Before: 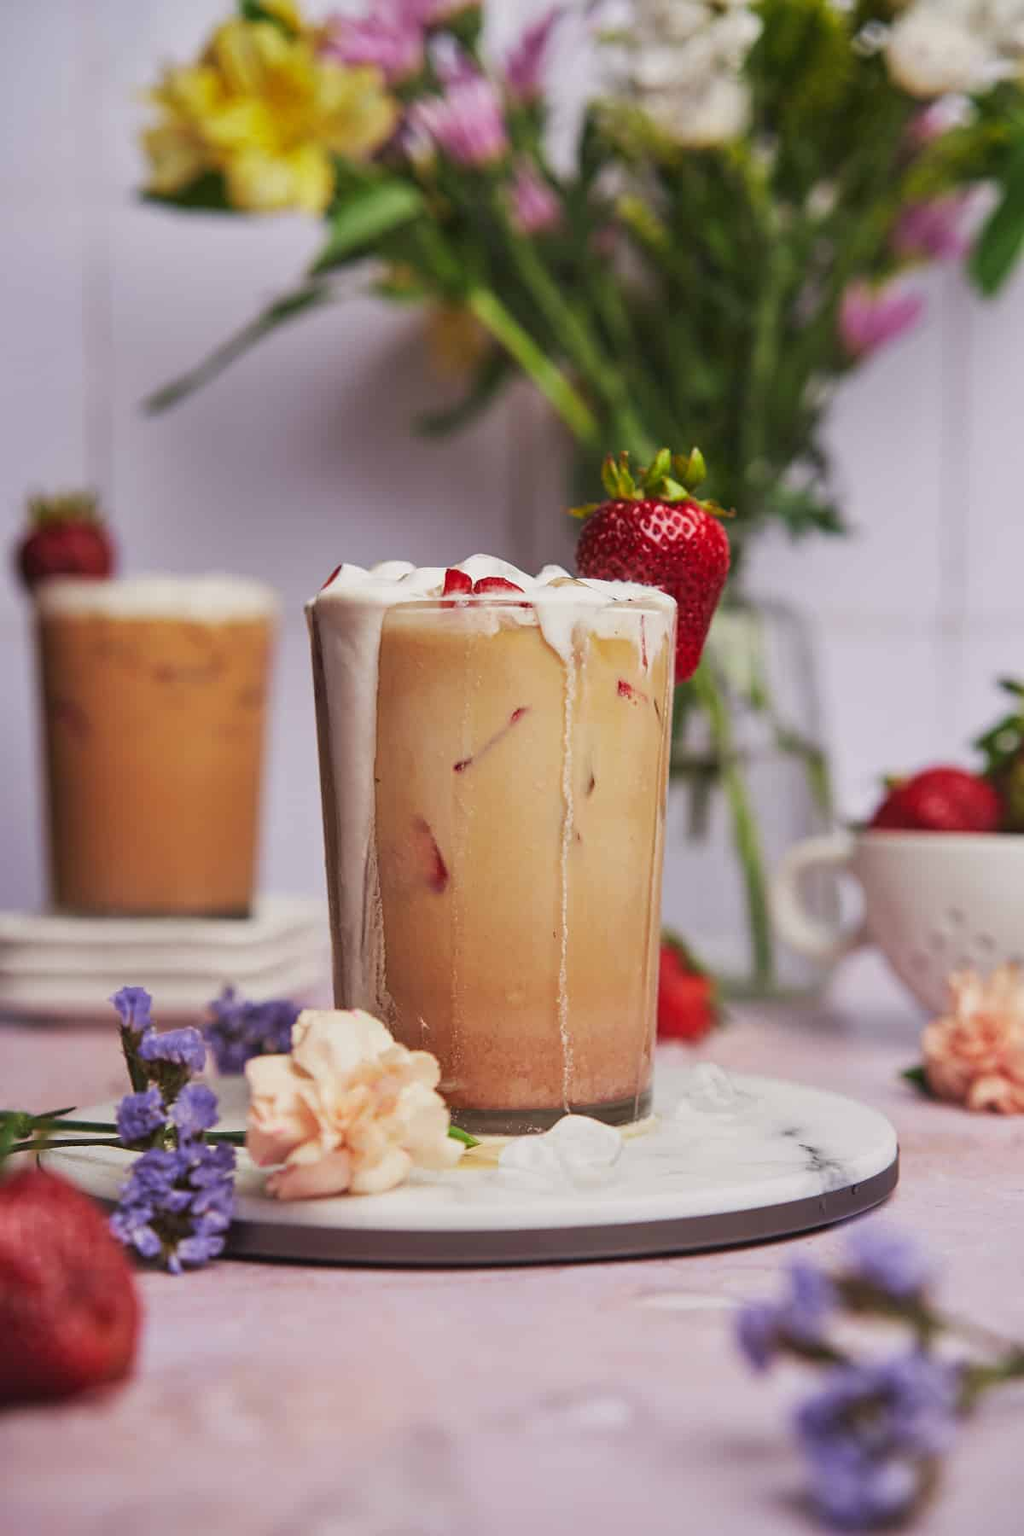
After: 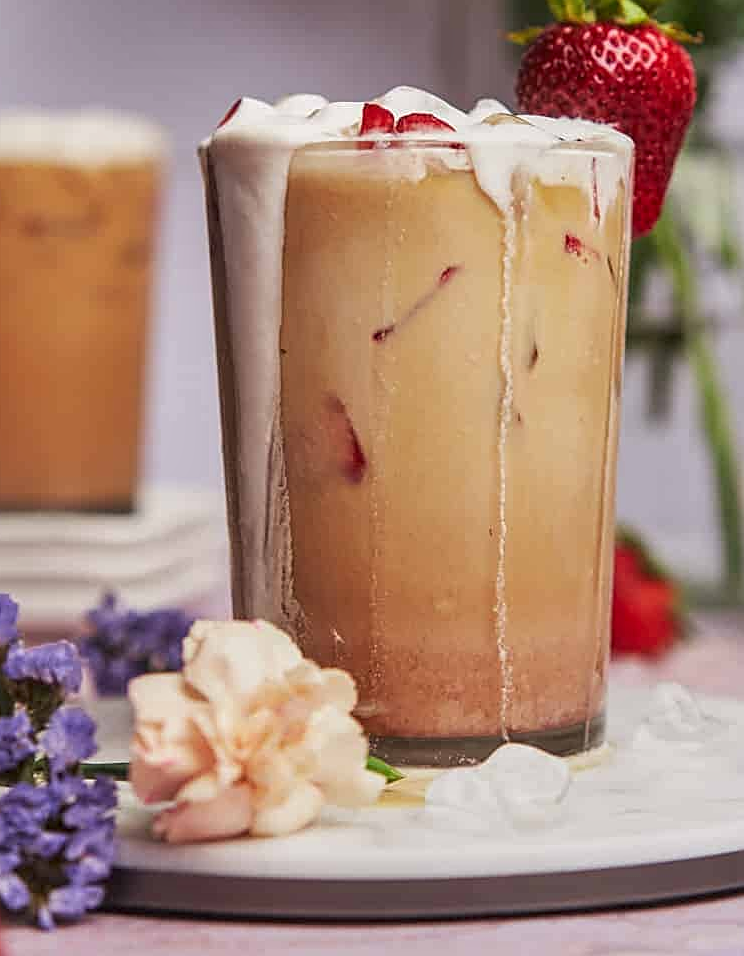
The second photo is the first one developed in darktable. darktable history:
sharpen: on, module defaults
crop: left 13.312%, top 31.28%, right 24.627%, bottom 15.582%
local contrast: on, module defaults
